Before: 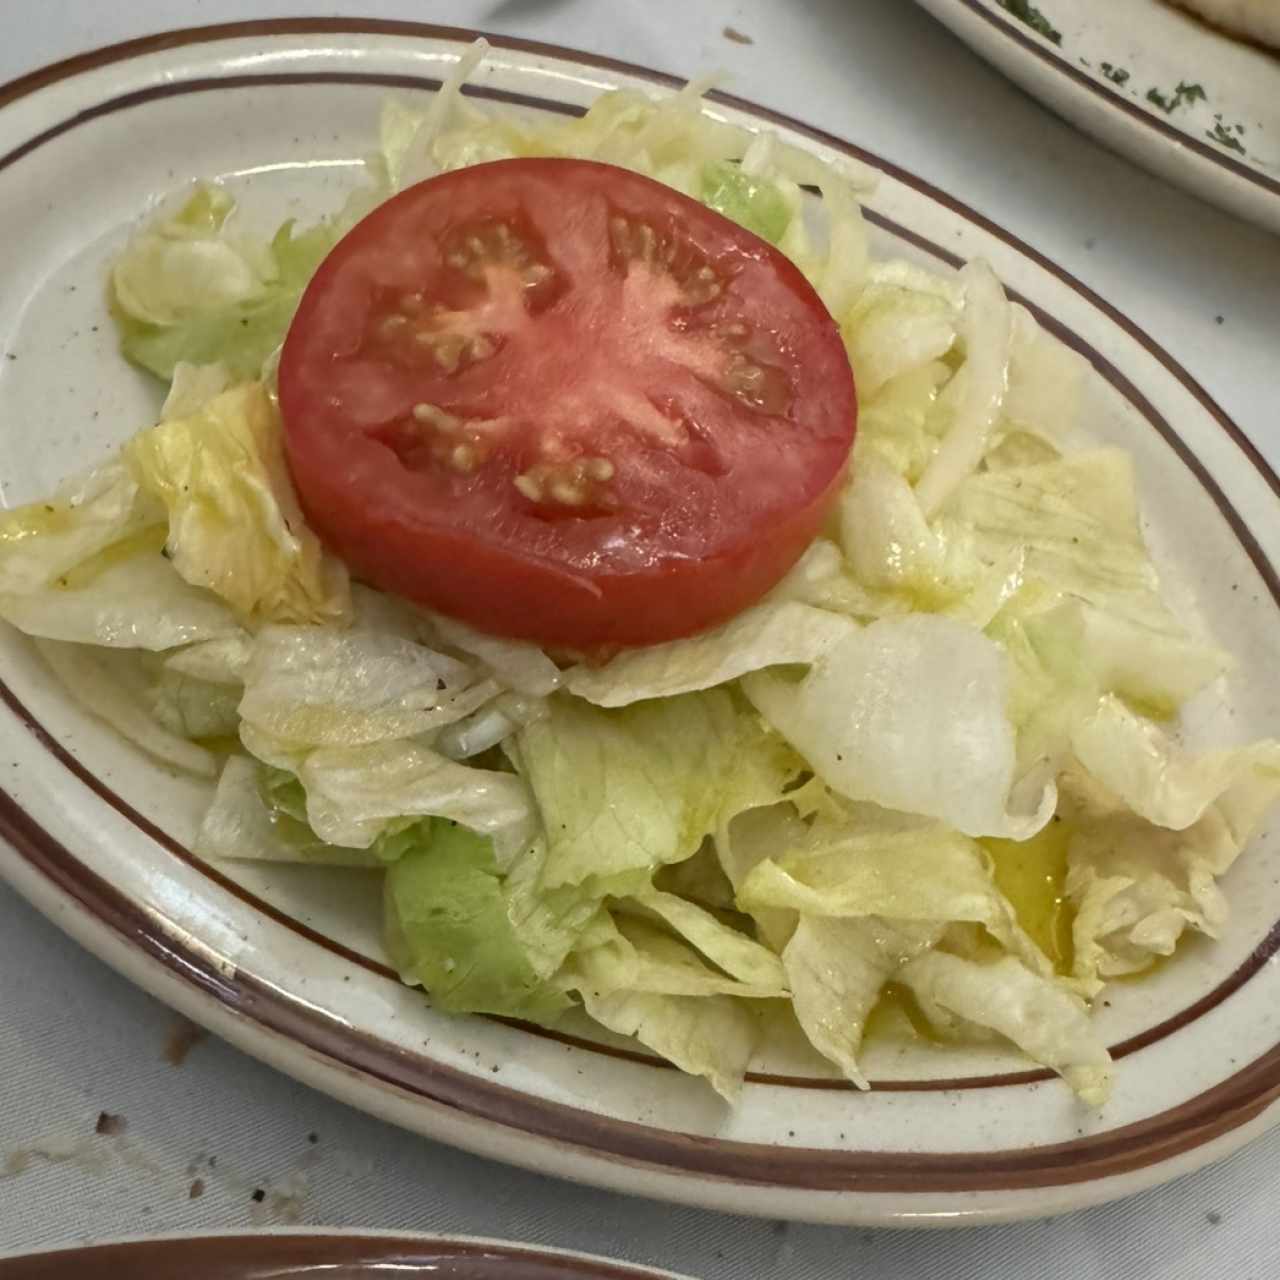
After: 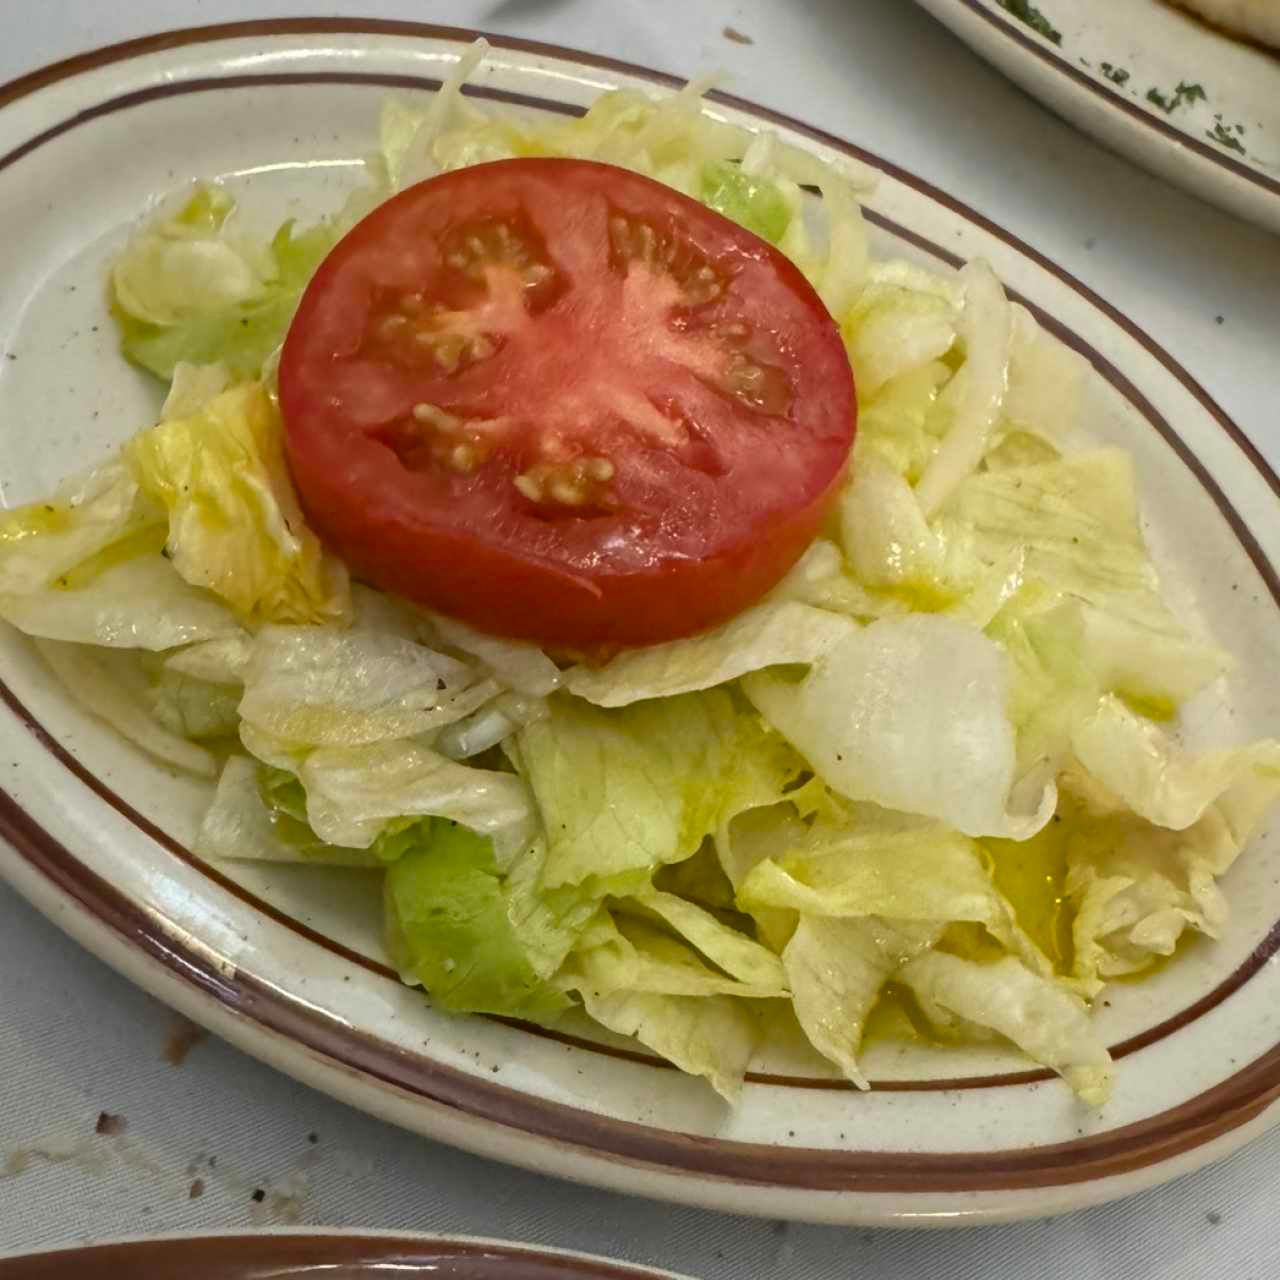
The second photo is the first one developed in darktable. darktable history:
color balance rgb: perceptual saturation grading › global saturation 25.655%, global vibrance 9.534%
